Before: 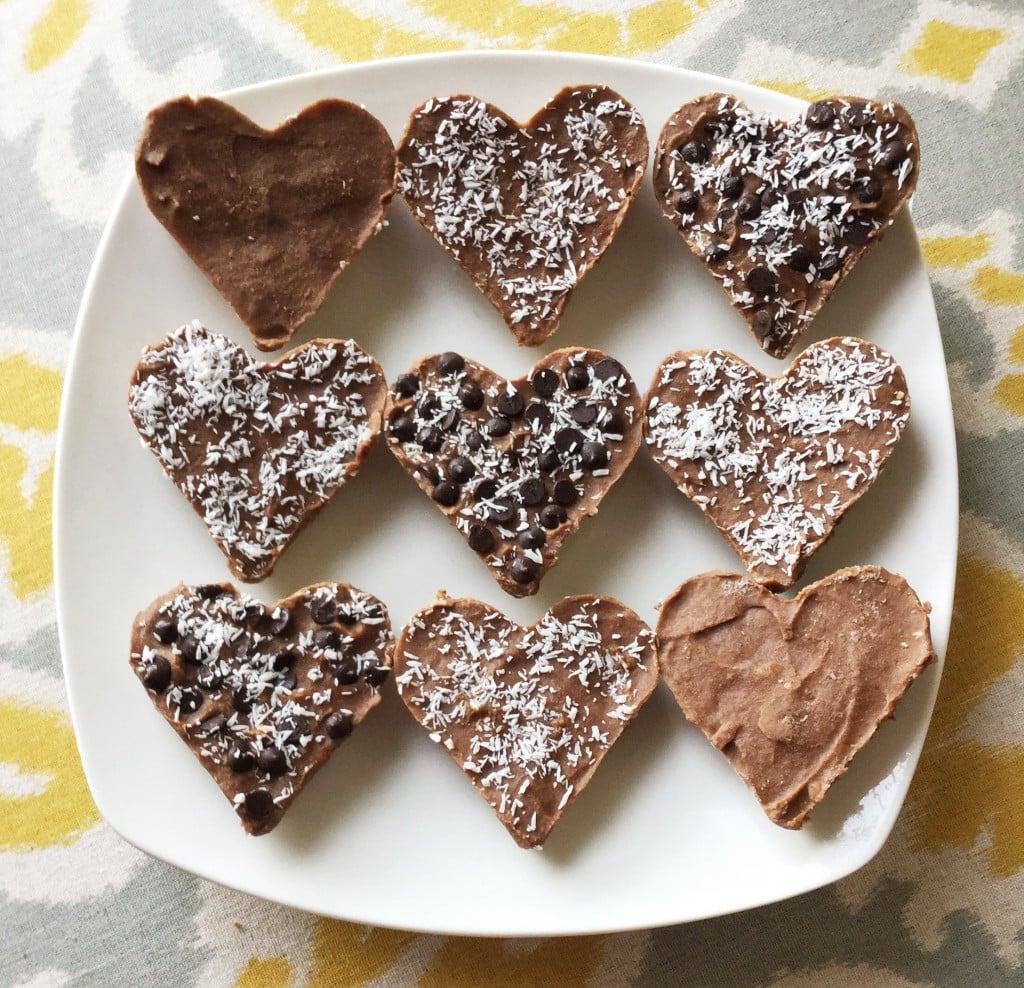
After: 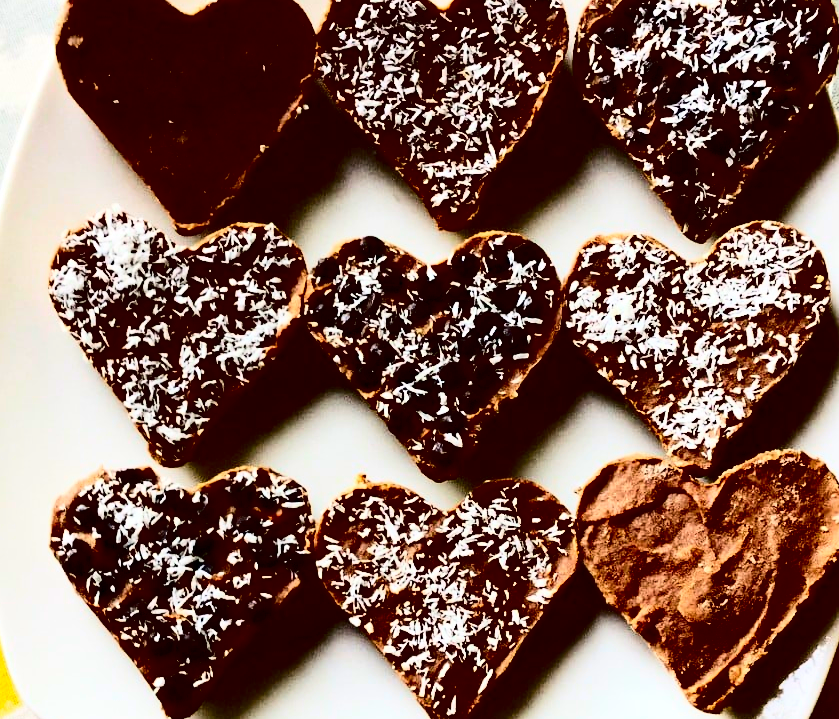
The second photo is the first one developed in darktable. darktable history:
crop: left 7.856%, top 11.836%, right 10.12%, bottom 15.387%
contrast brightness saturation: contrast 0.77, brightness -1, saturation 1
